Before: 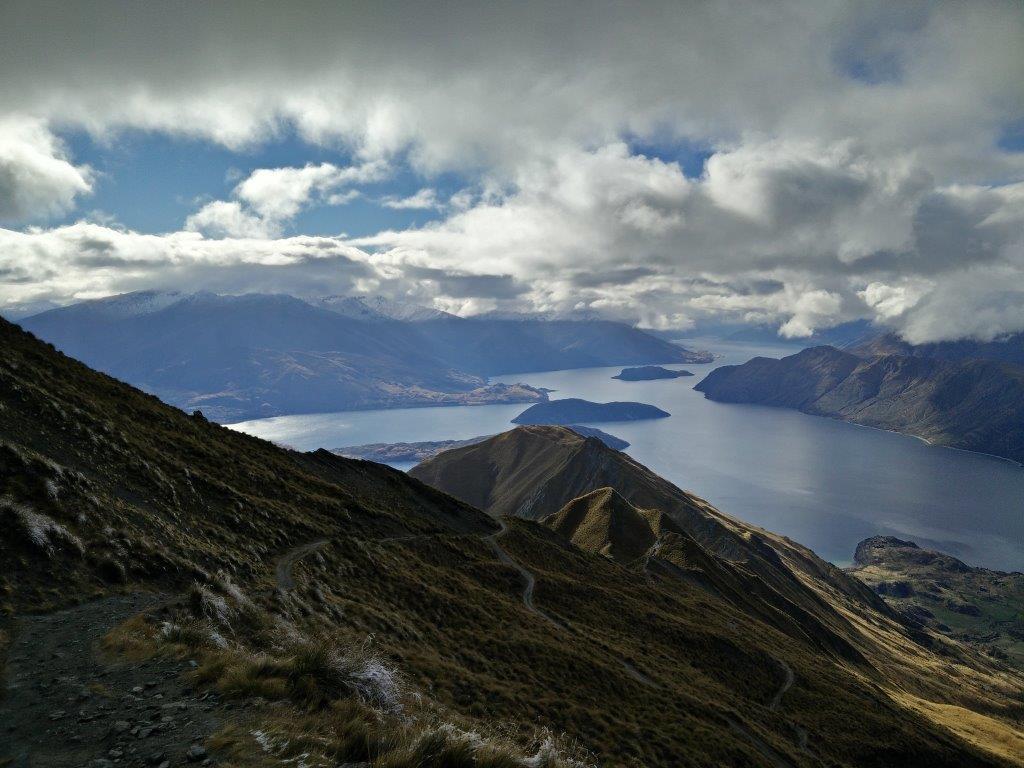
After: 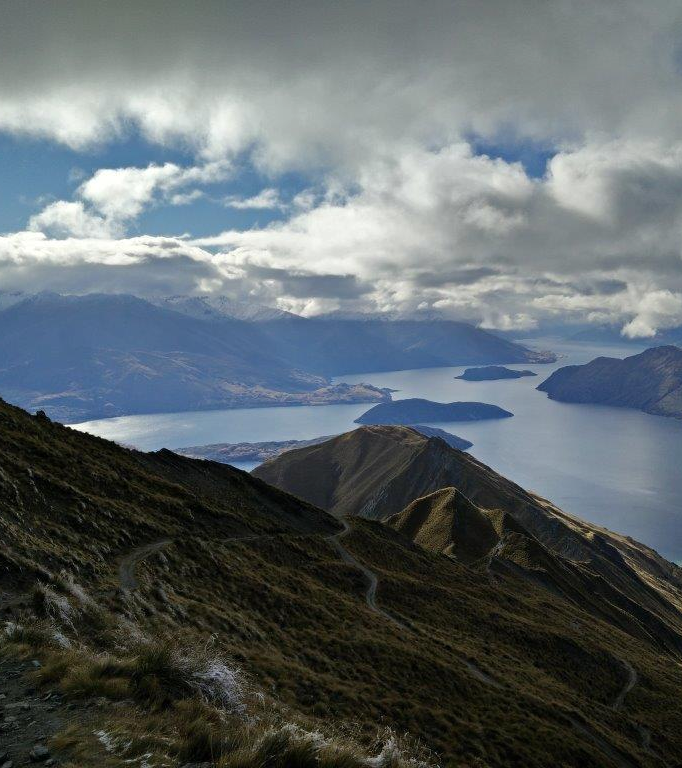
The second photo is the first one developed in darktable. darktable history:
tone equalizer: -8 EV -1.84 EV, -7 EV -1.16 EV, -6 EV -1.62 EV, smoothing diameter 25%, edges refinement/feathering 10, preserve details guided filter
crop: left 15.419%, right 17.914%
